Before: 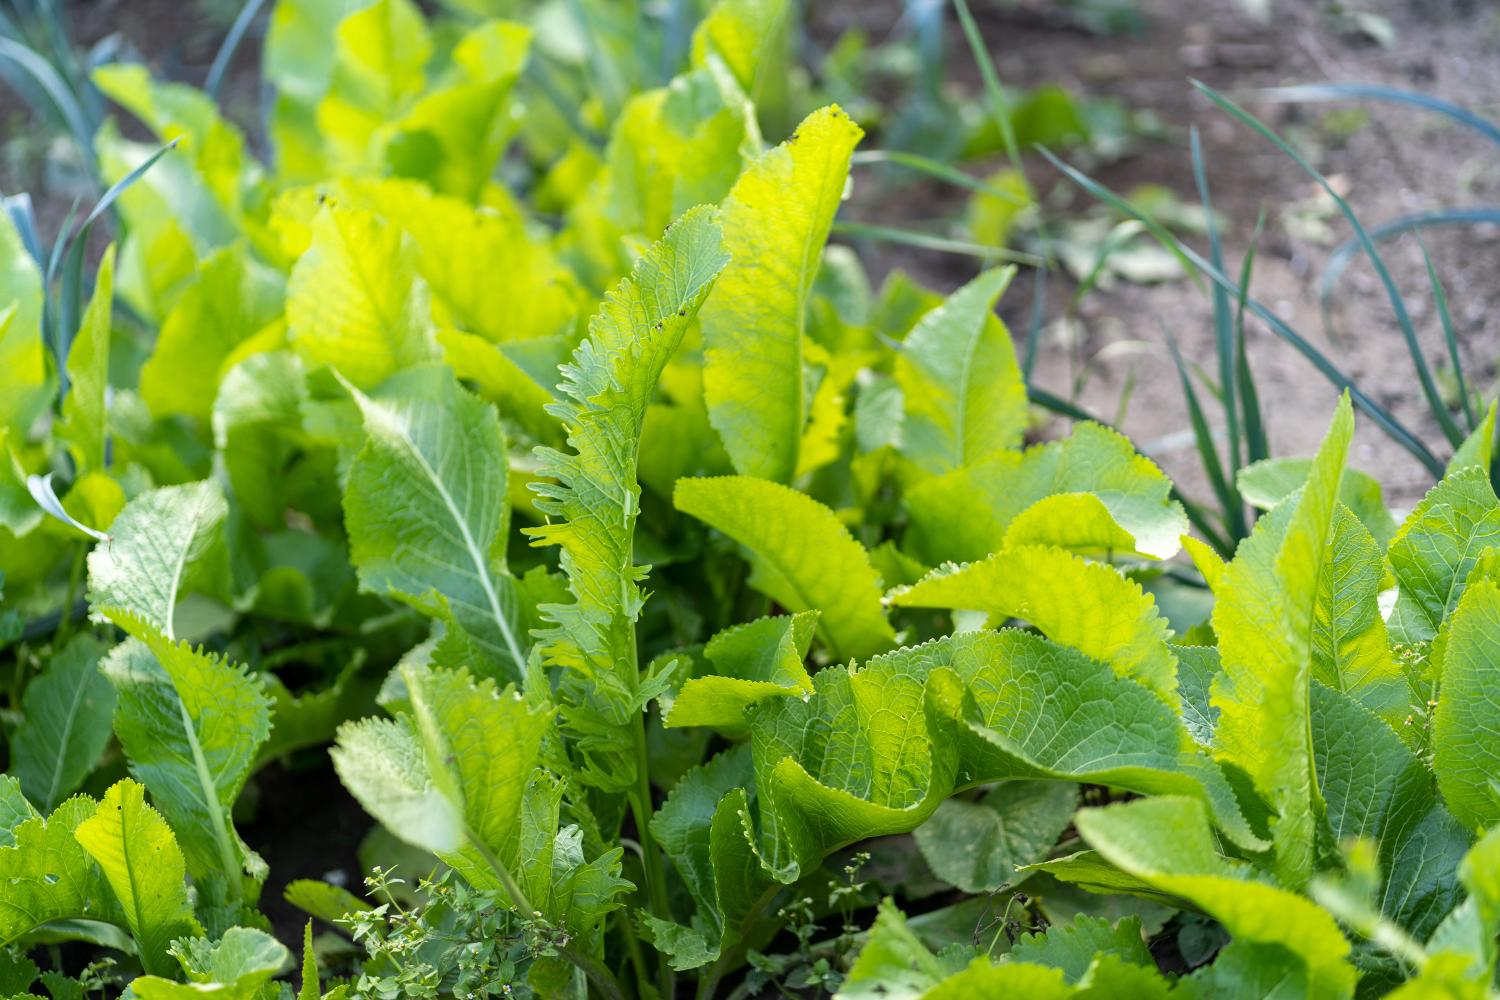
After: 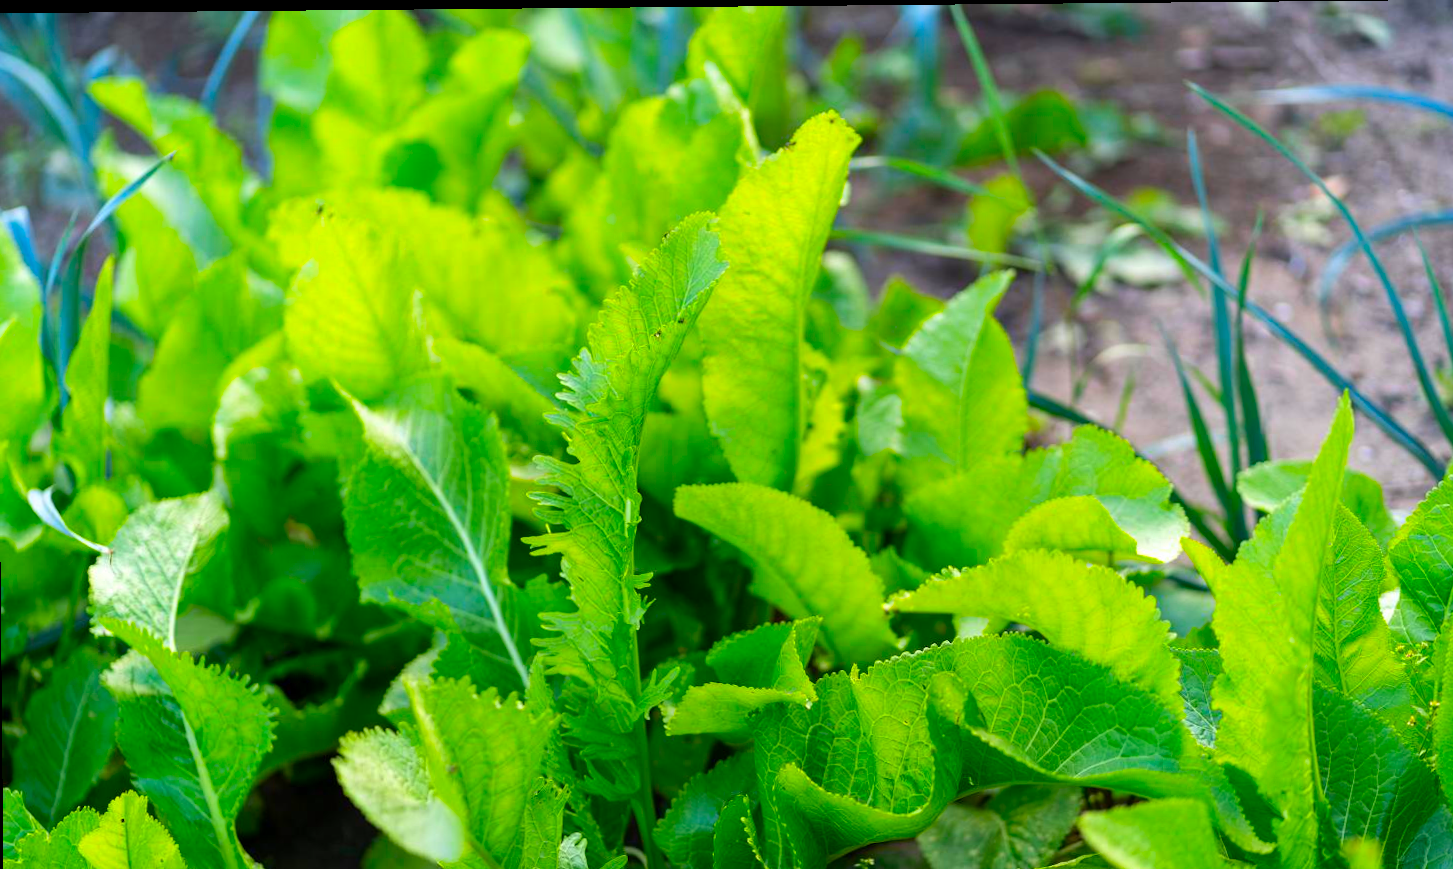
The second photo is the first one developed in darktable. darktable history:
crop and rotate: angle 0.529°, left 0.27%, right 3.405%, bottom 14.221%
color correction: highlights b* -0.031, saturation 1.76
